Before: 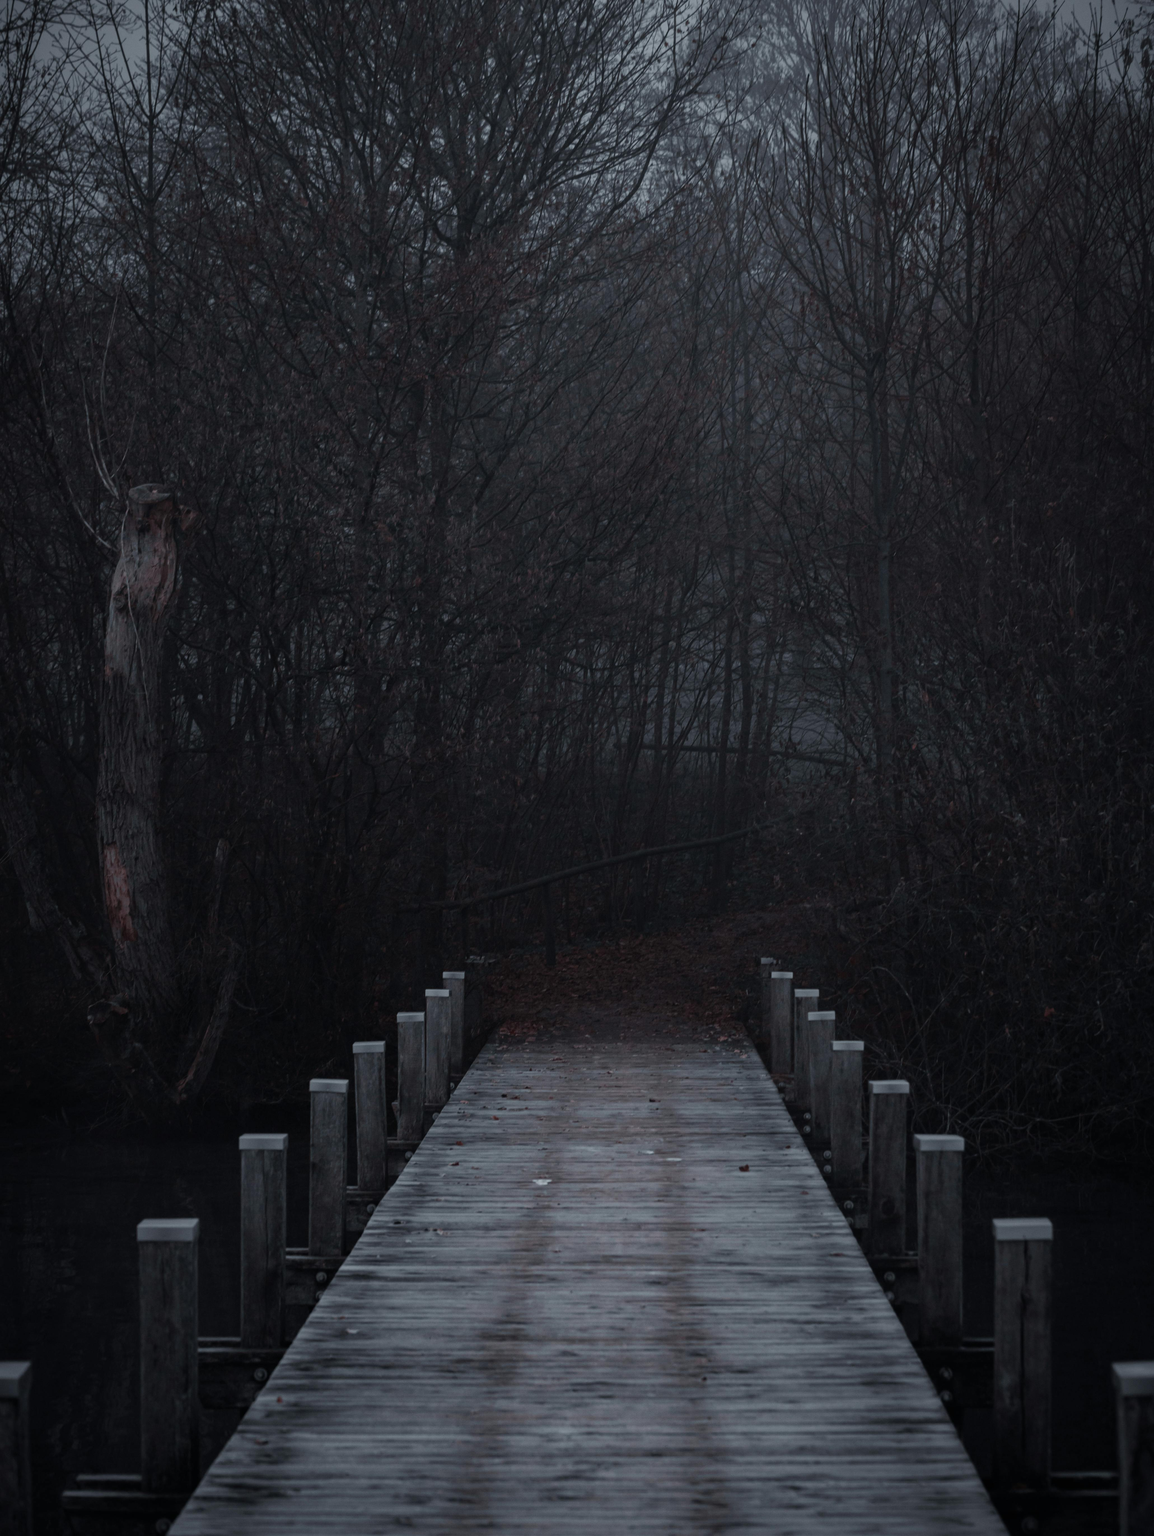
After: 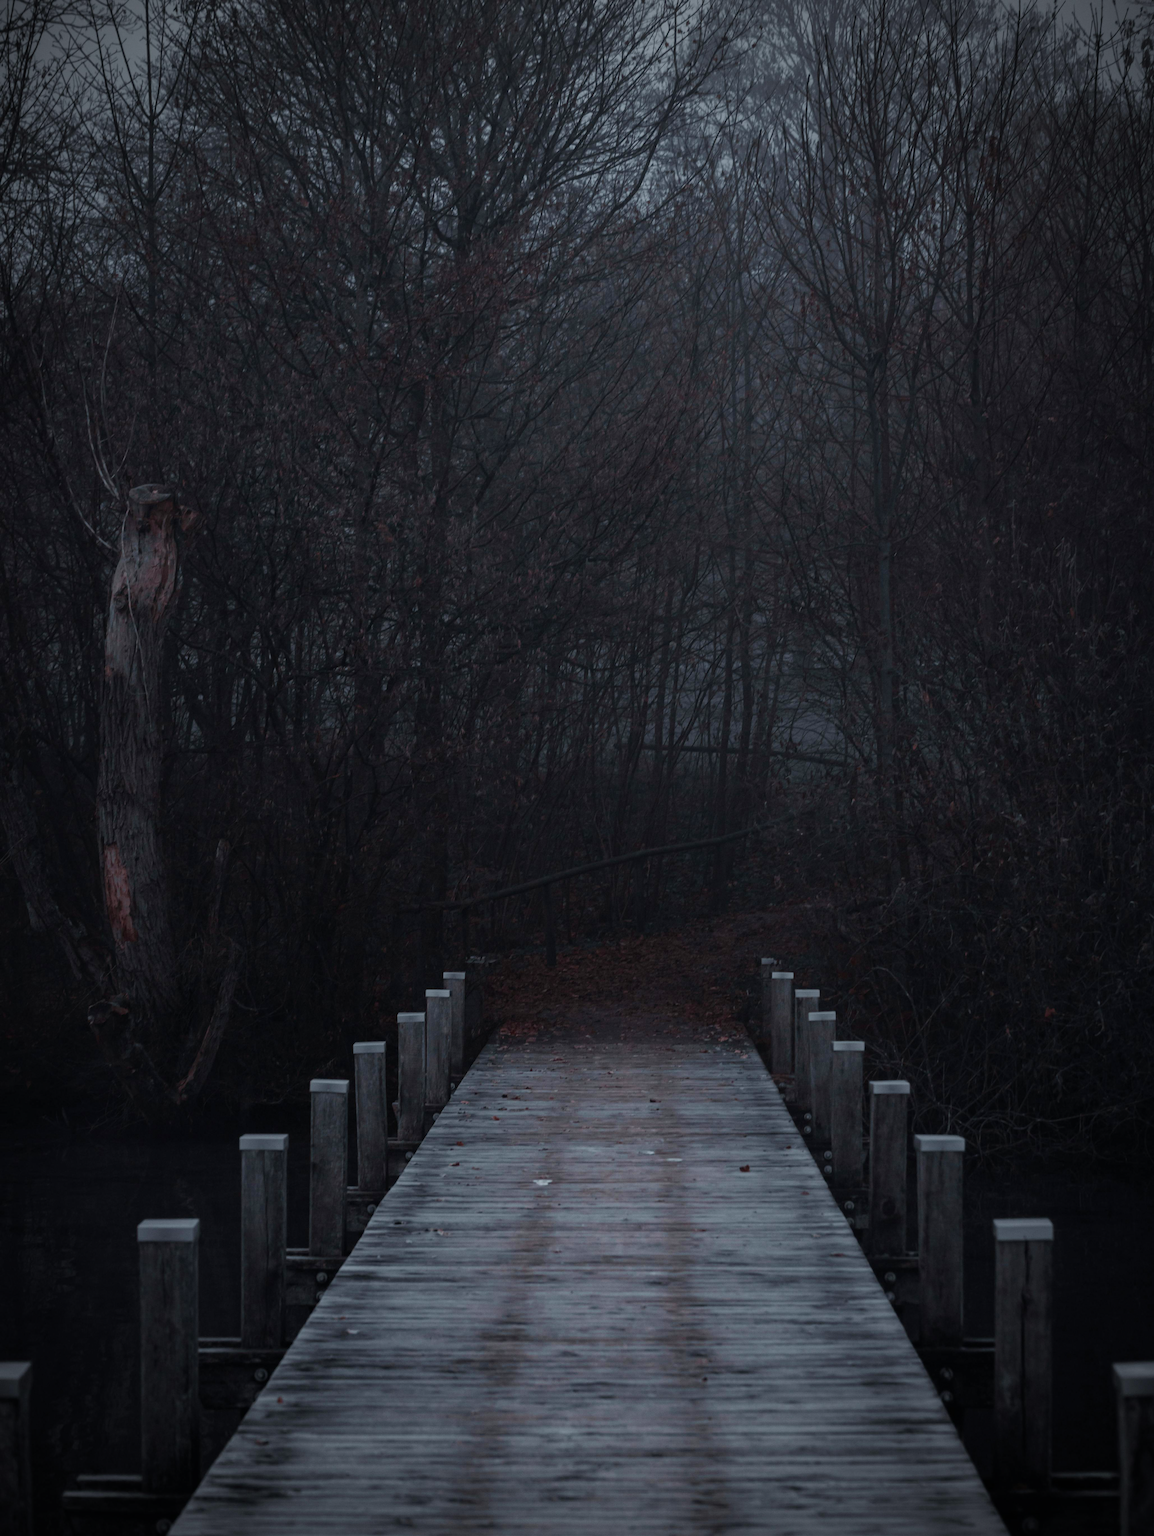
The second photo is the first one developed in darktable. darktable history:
velvia: on, module defaults
vignetting: fall-off radius 60.92%
